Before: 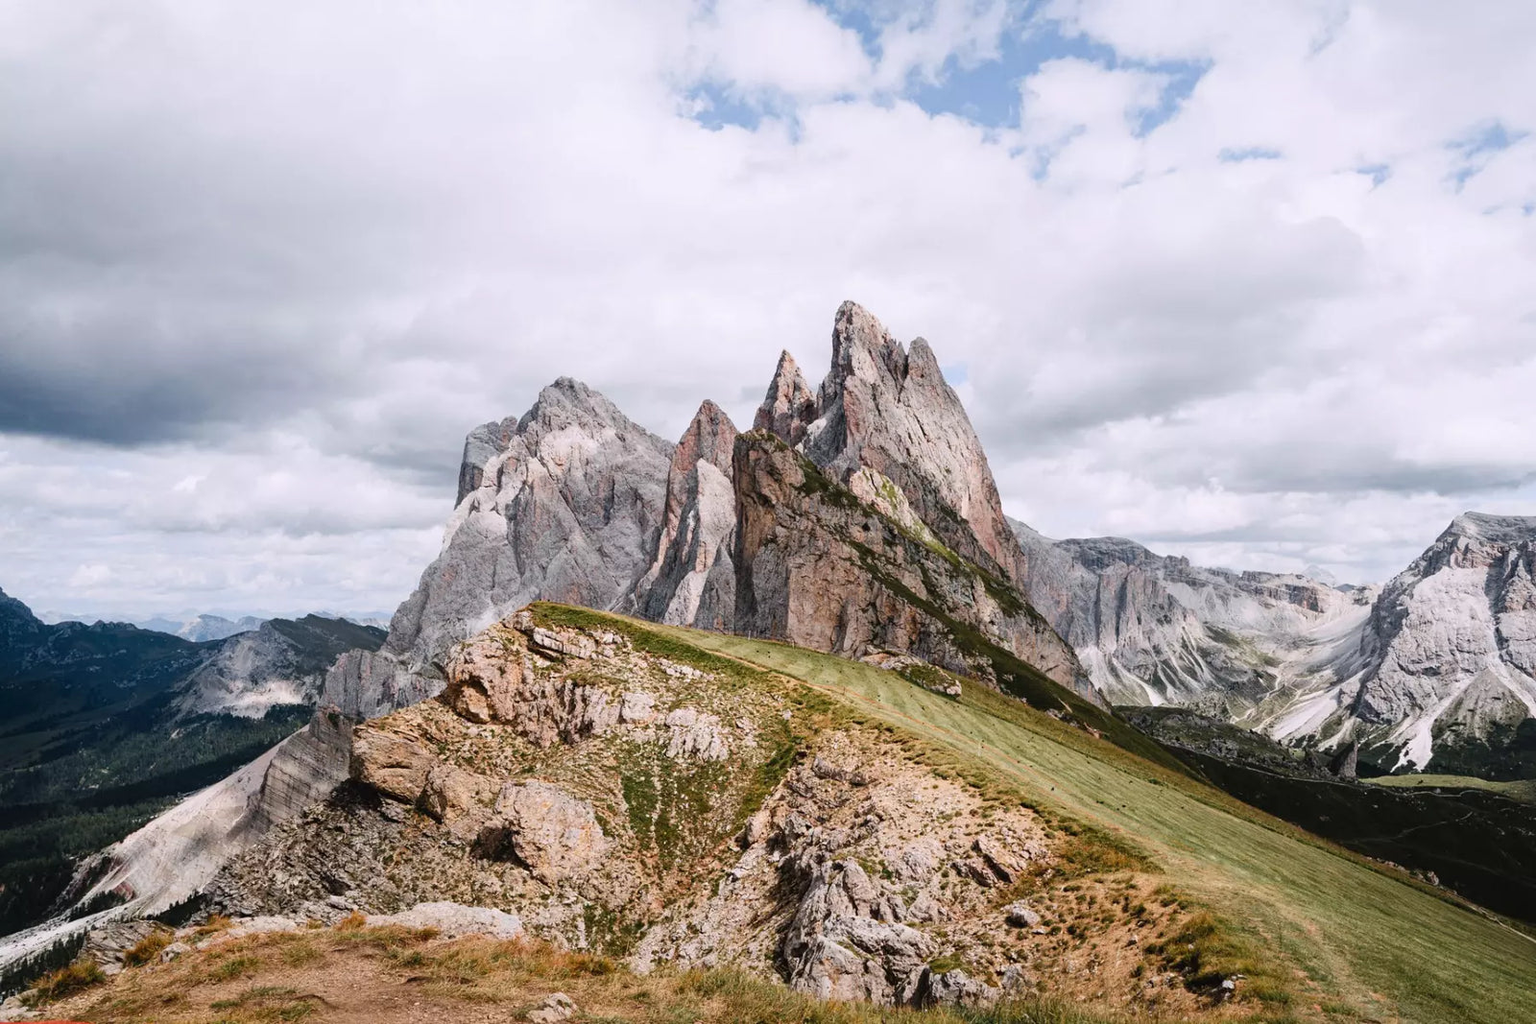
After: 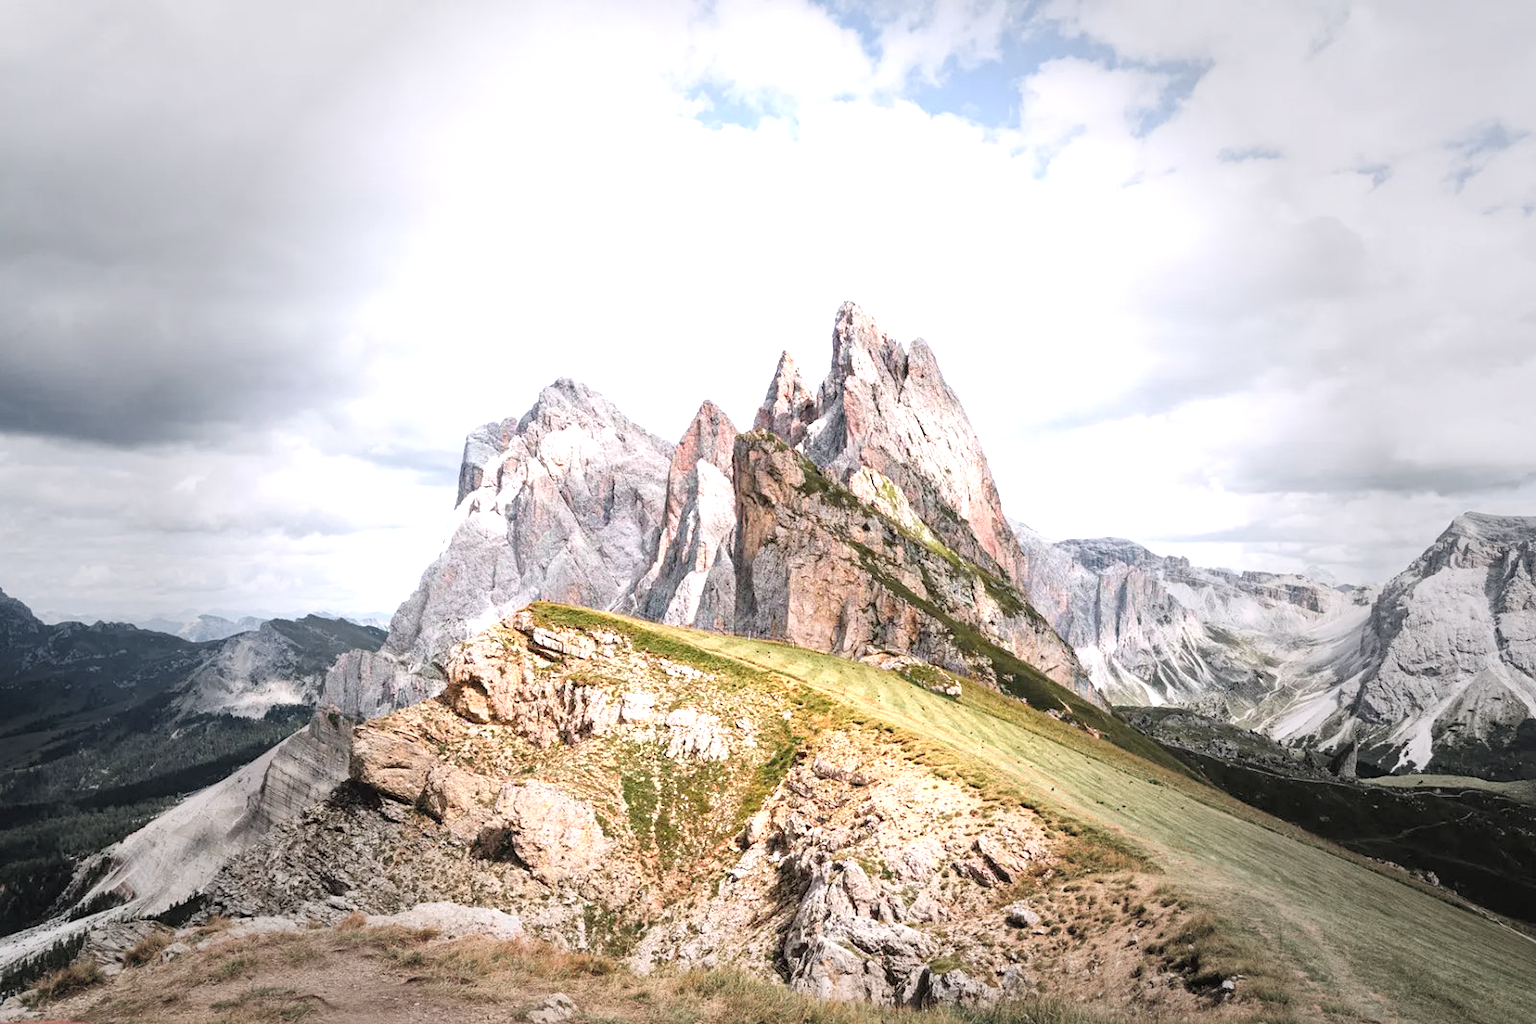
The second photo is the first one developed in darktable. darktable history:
vignetting: fall-off start 40%, fall-off radius 40%
contrast brightness saturation: brightness 0.15
white balance: emerald 1
exposure: black level correction 0.001, exposure 1 EV, compensate highlight preservation false
